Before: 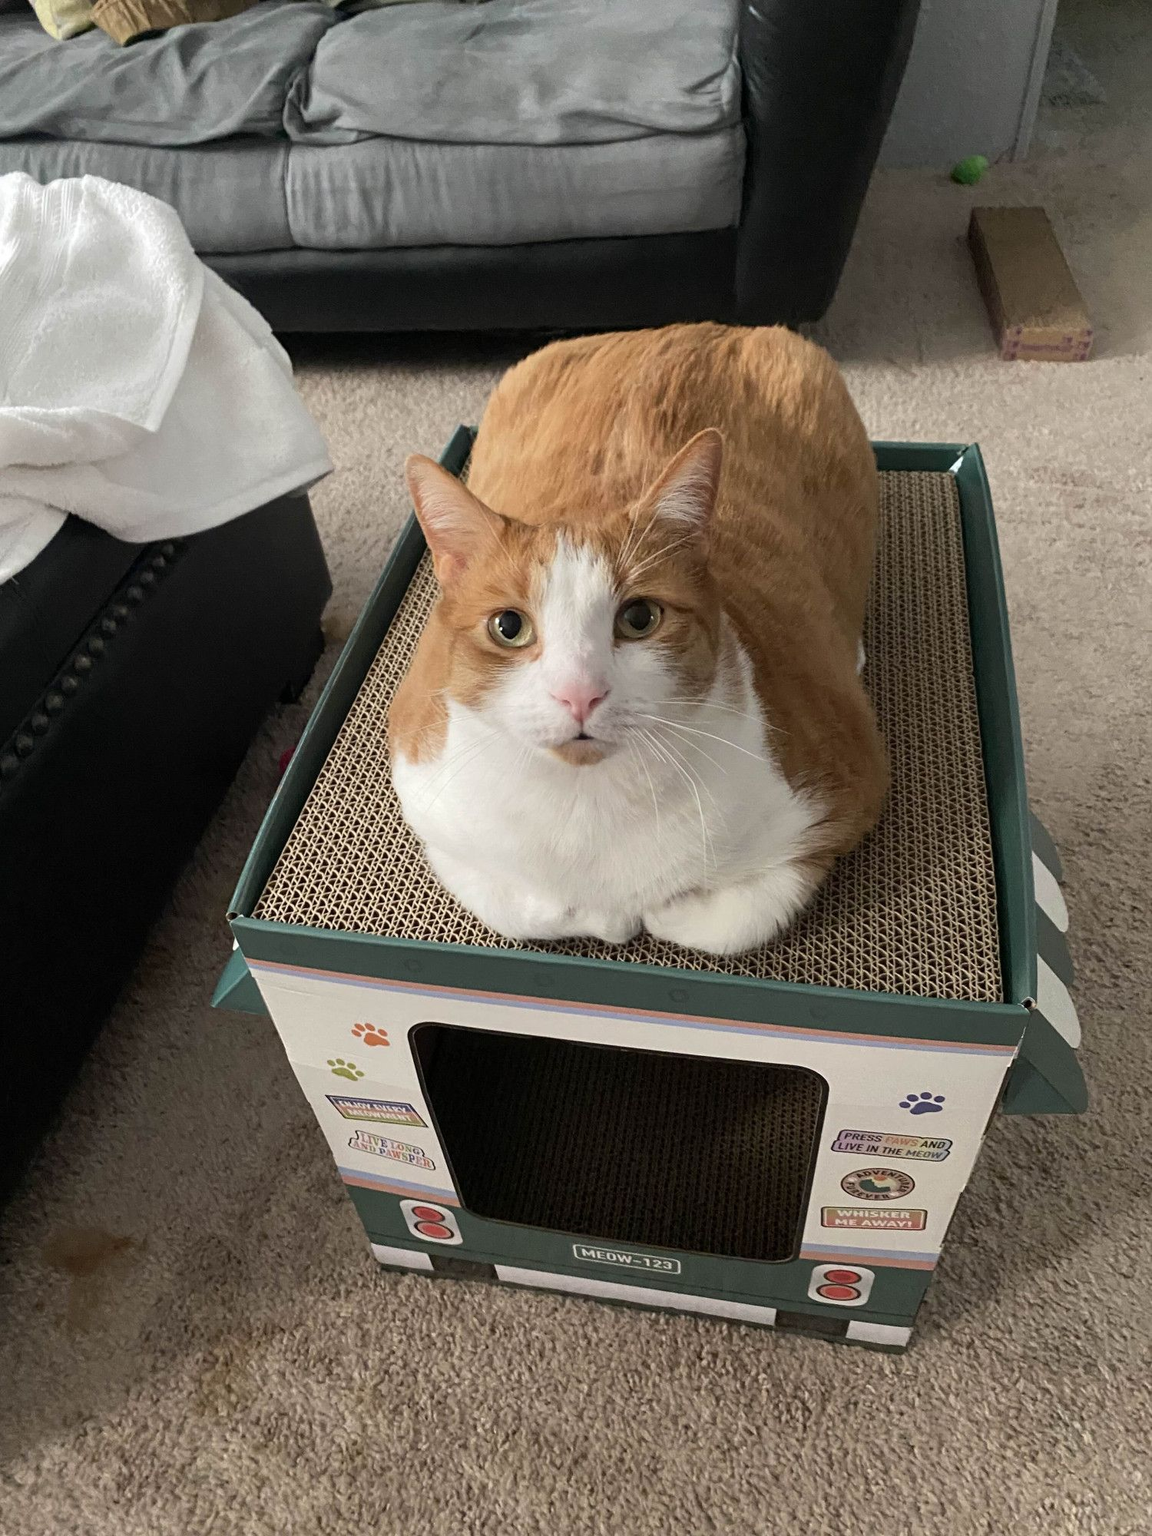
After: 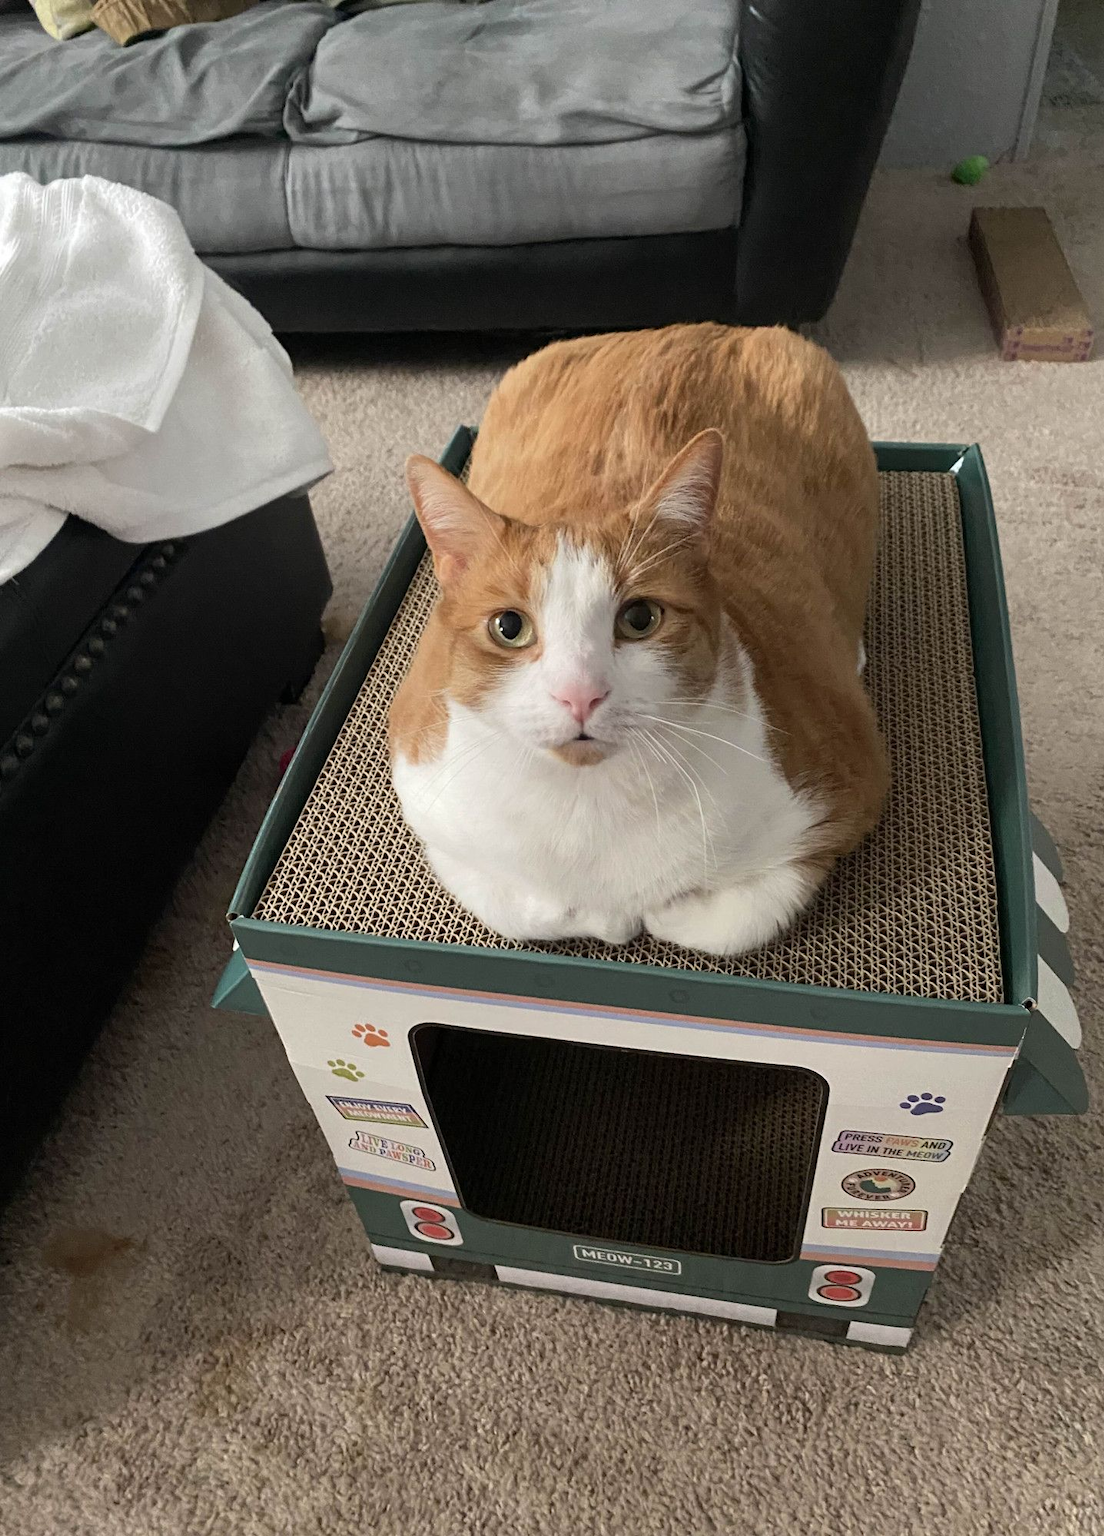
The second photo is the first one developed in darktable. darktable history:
crop: right 4.142%, bottom 0.024%
